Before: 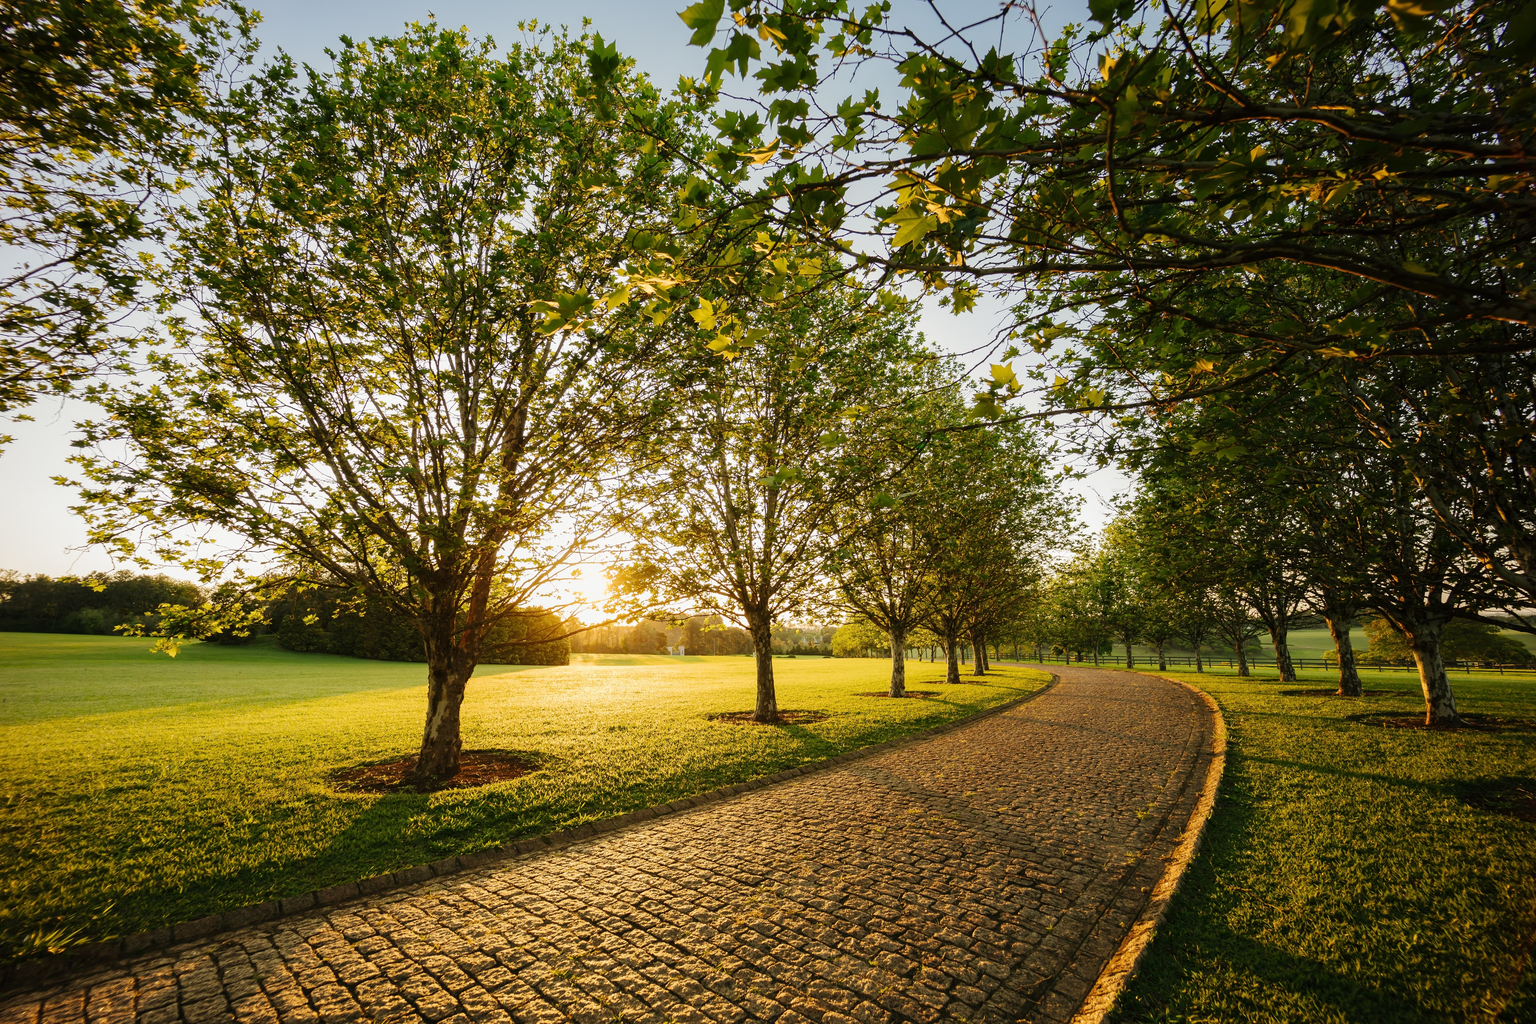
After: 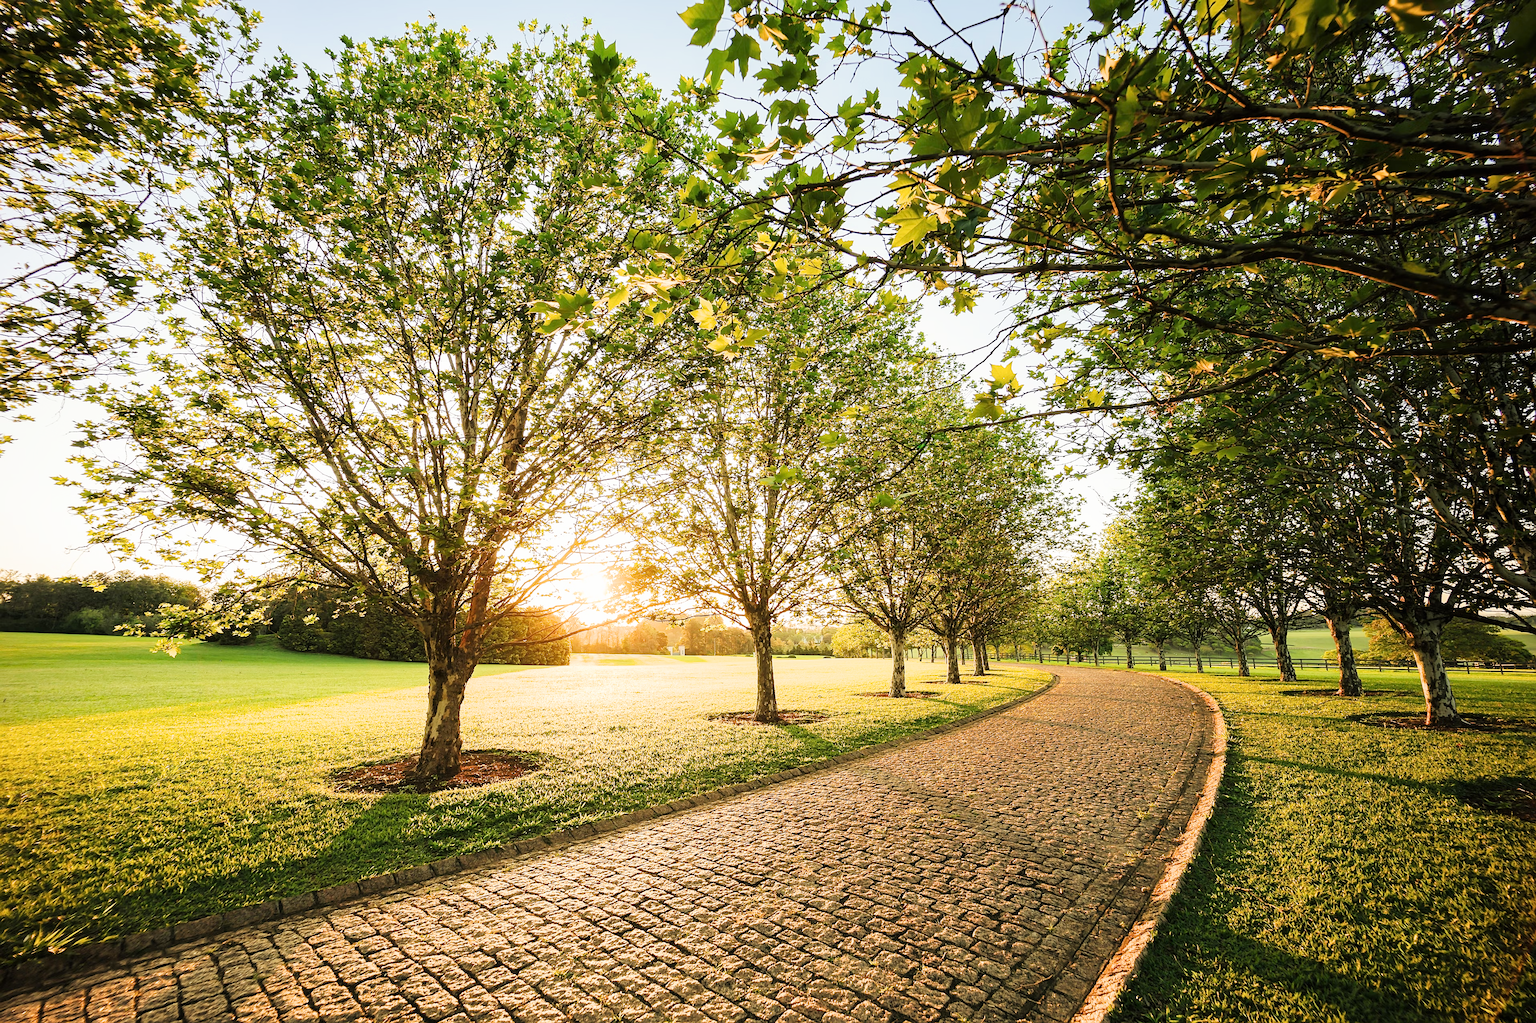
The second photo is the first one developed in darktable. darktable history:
exposure: black level correction 0, exposure 1.469 EV, compensate highlight preservation false
sharpen: on, module defaults
filmic rgb: black relative exposure -8.03 EV, white relative exposure 4.03 EV, hardness 4.2
